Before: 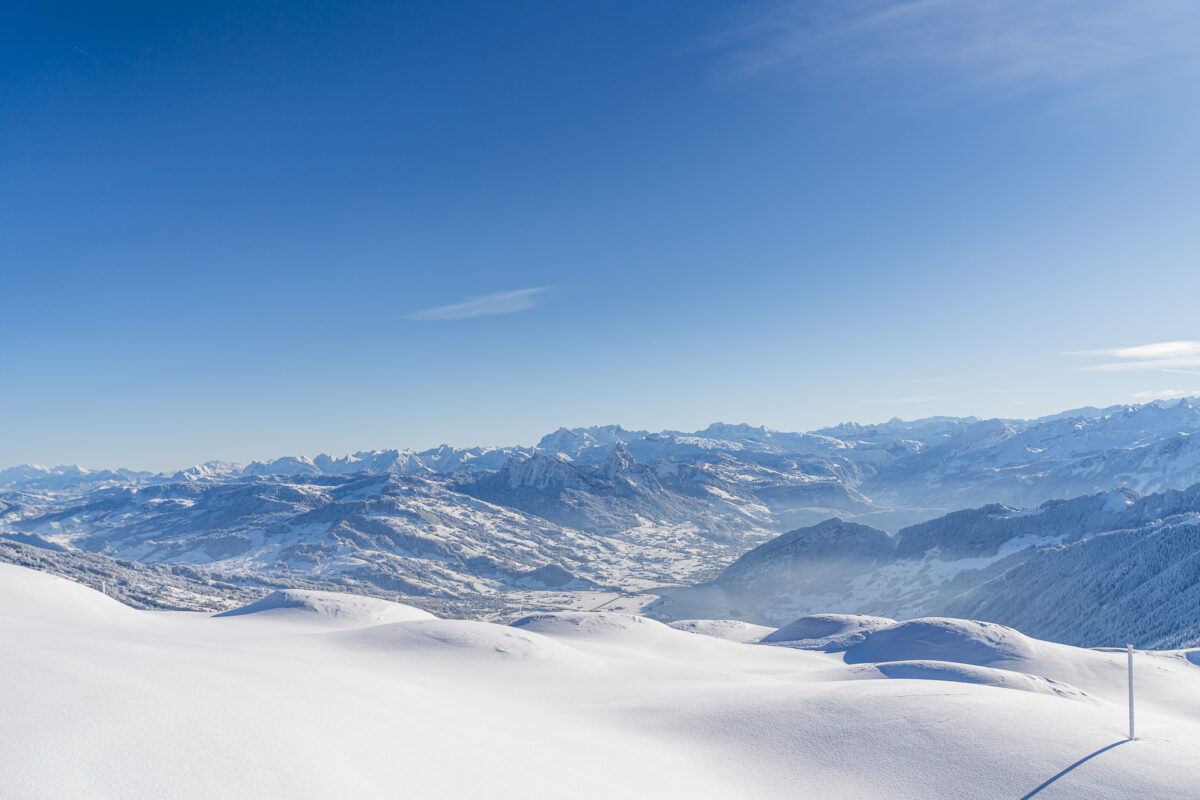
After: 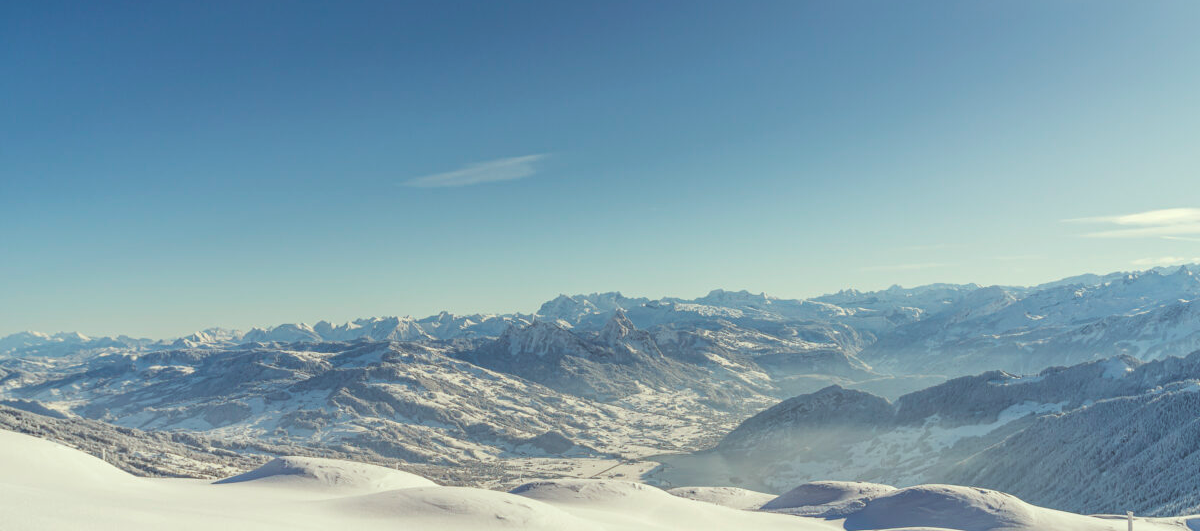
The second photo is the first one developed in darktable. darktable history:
crop: top 16.723%, bottom 16.784%
color correction: highlights a* -5.56, highlights b* 9.8, shadows a* 9.57, shadows b* 24.43
